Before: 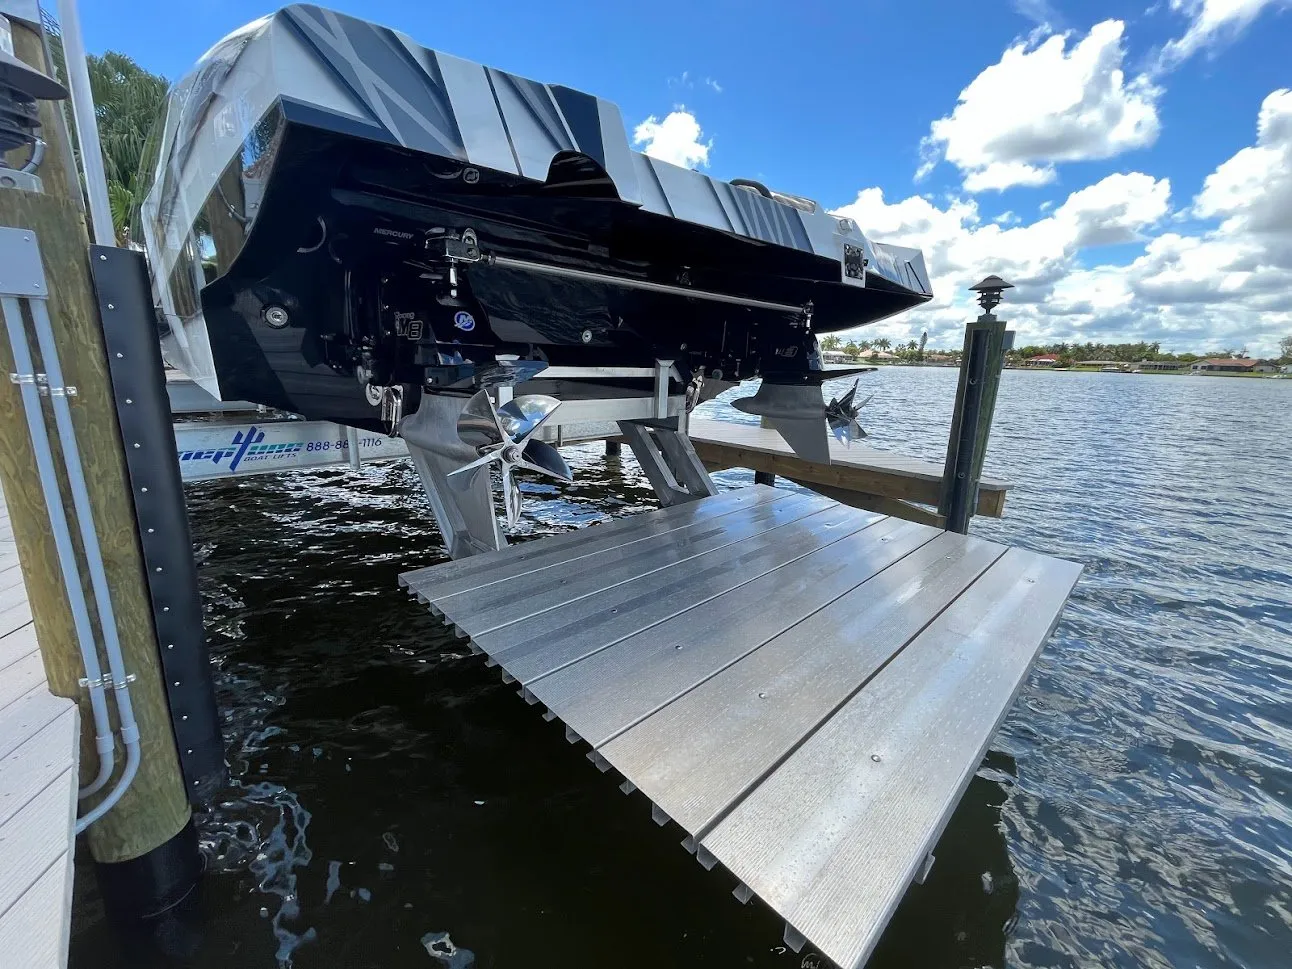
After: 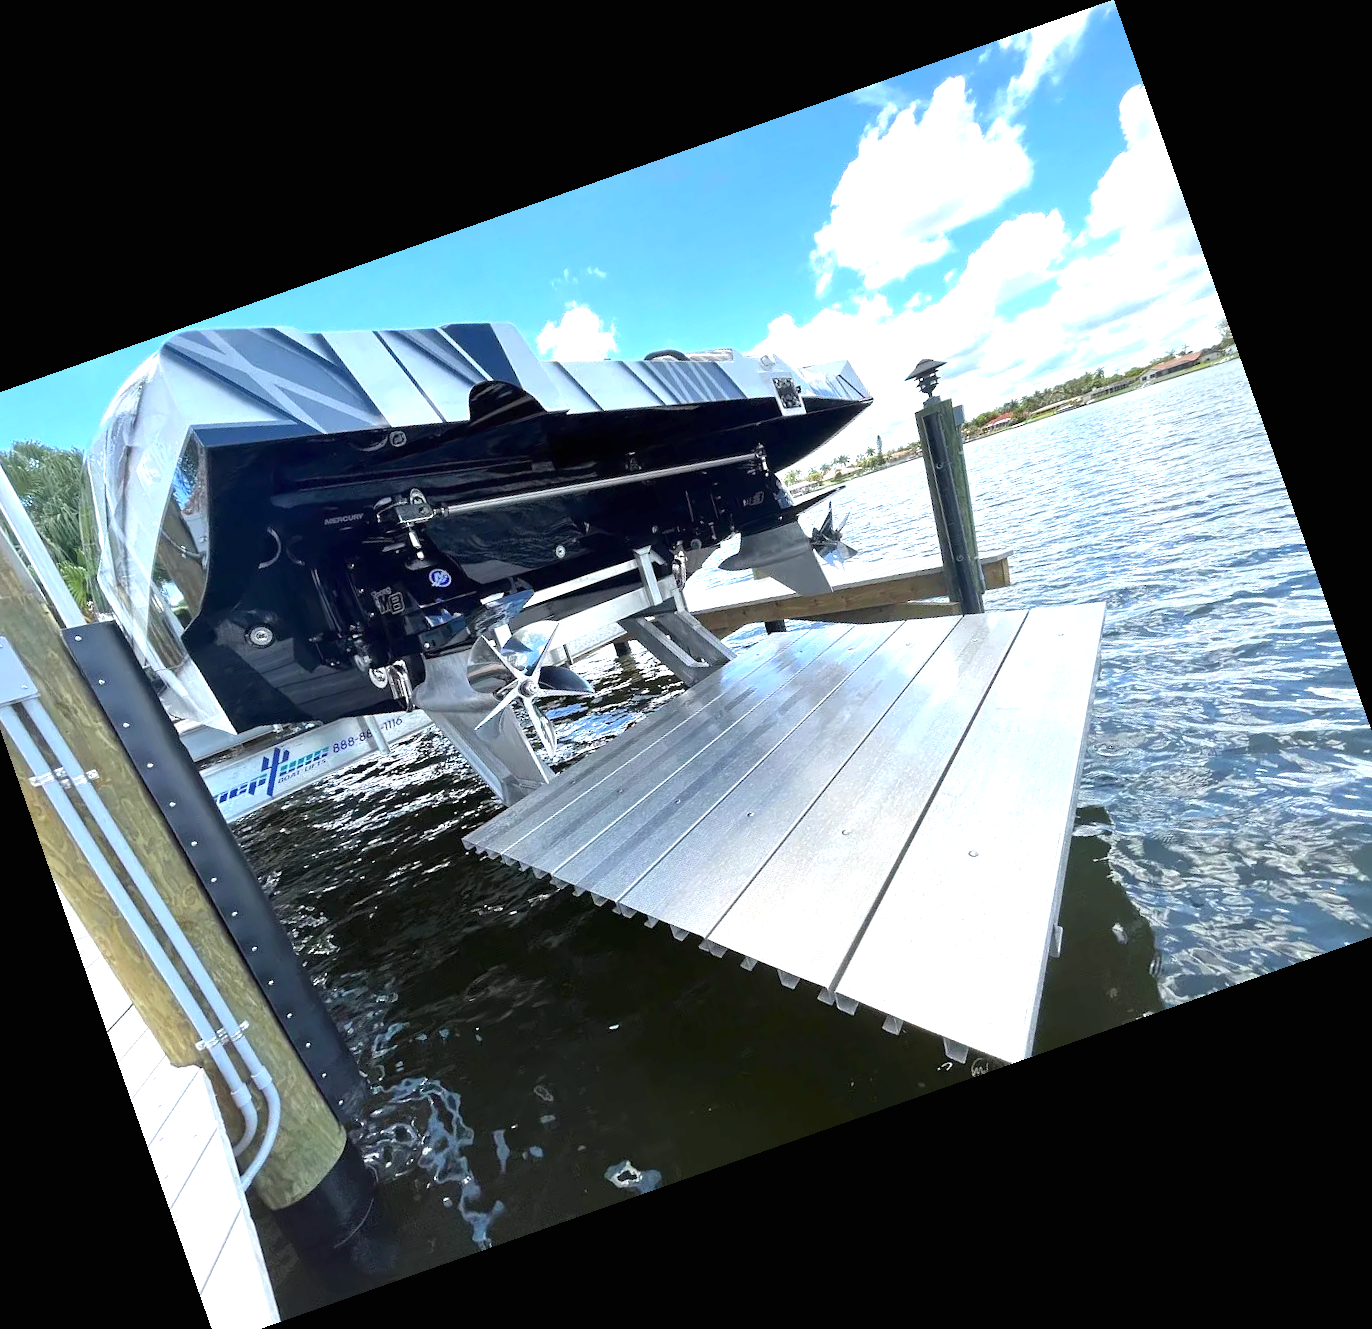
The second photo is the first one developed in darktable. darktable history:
crop and rotate: angle 19.43°, left 6.812%, right 4.125%, bottom 1.087%
exposure: black level correction 0, exposure 1.198 EV, compensate exposure bias true, compensate highlight preservation false
